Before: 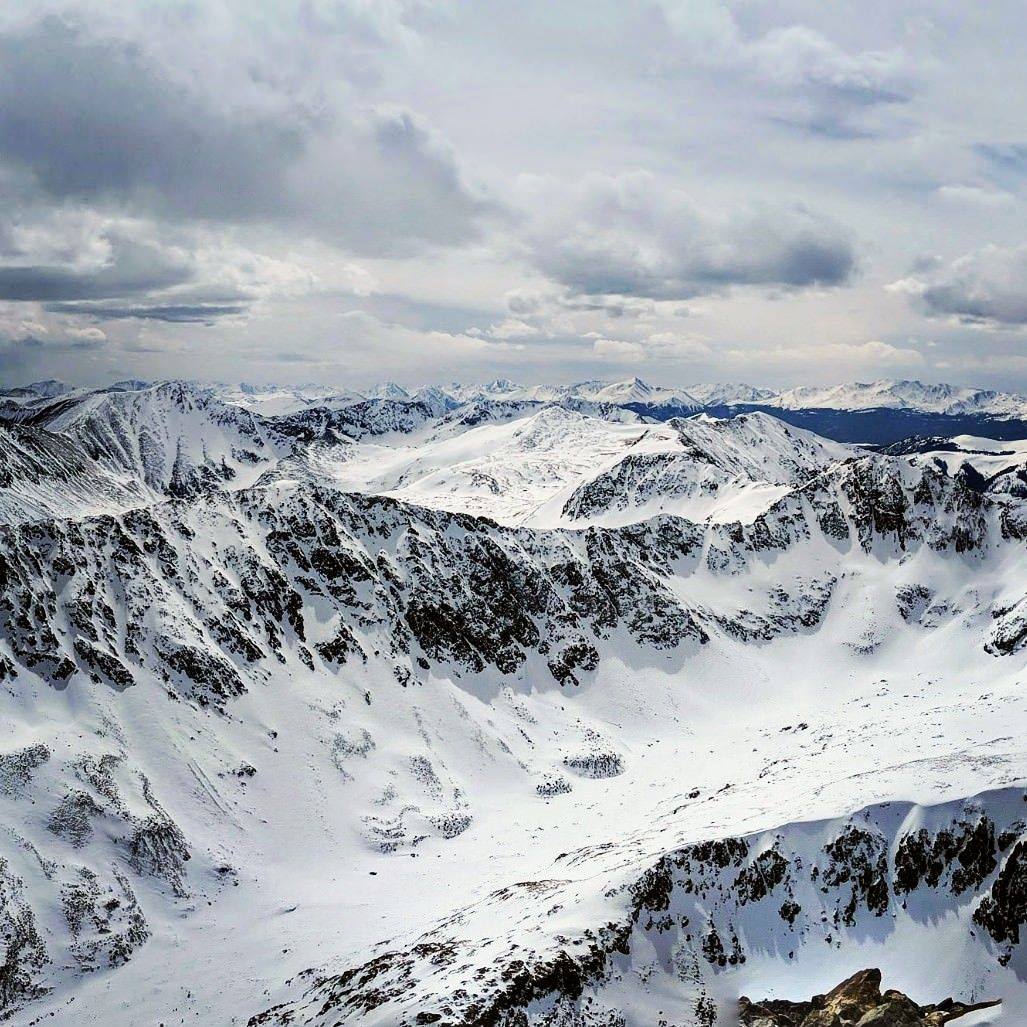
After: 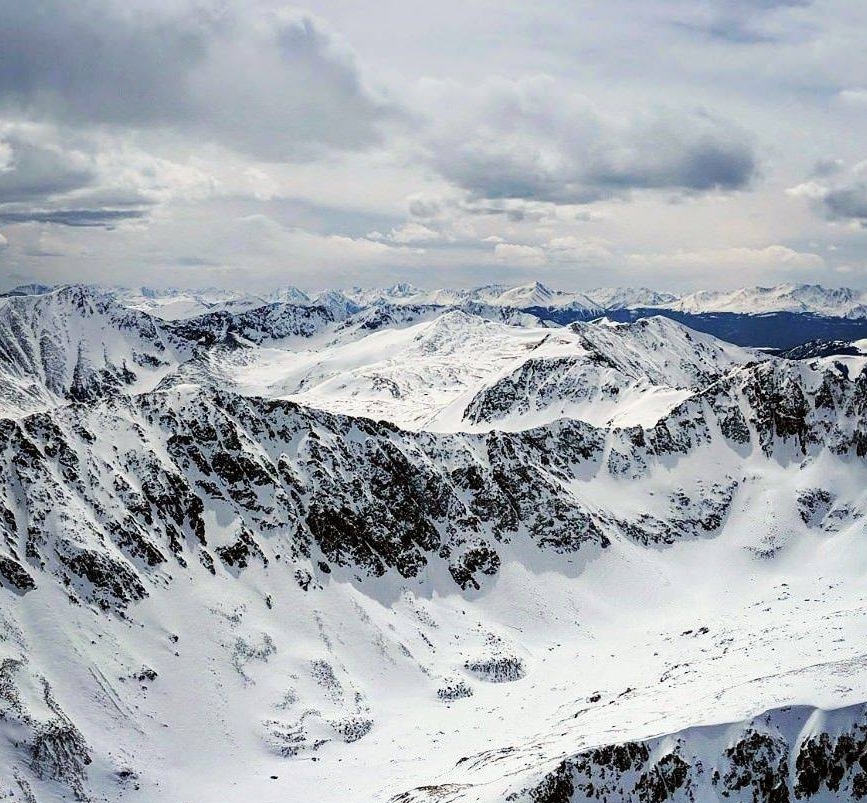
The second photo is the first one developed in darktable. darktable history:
crop and rotate: left 9.694%, top 9.414%, right 5.838%, bottom 12.396%
